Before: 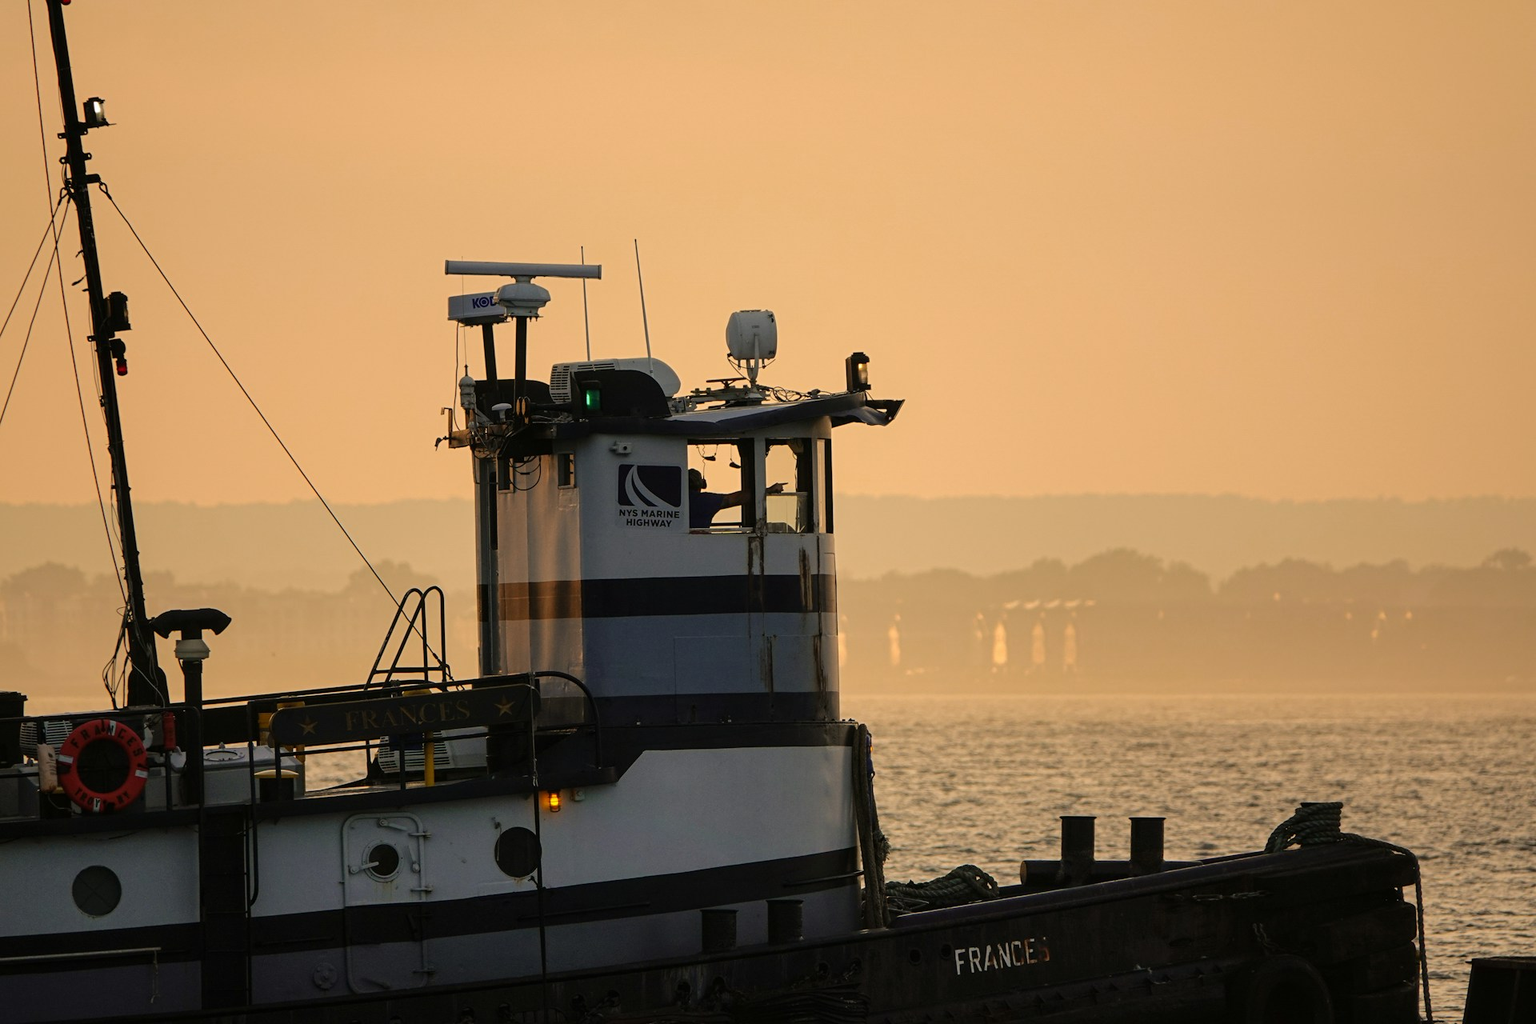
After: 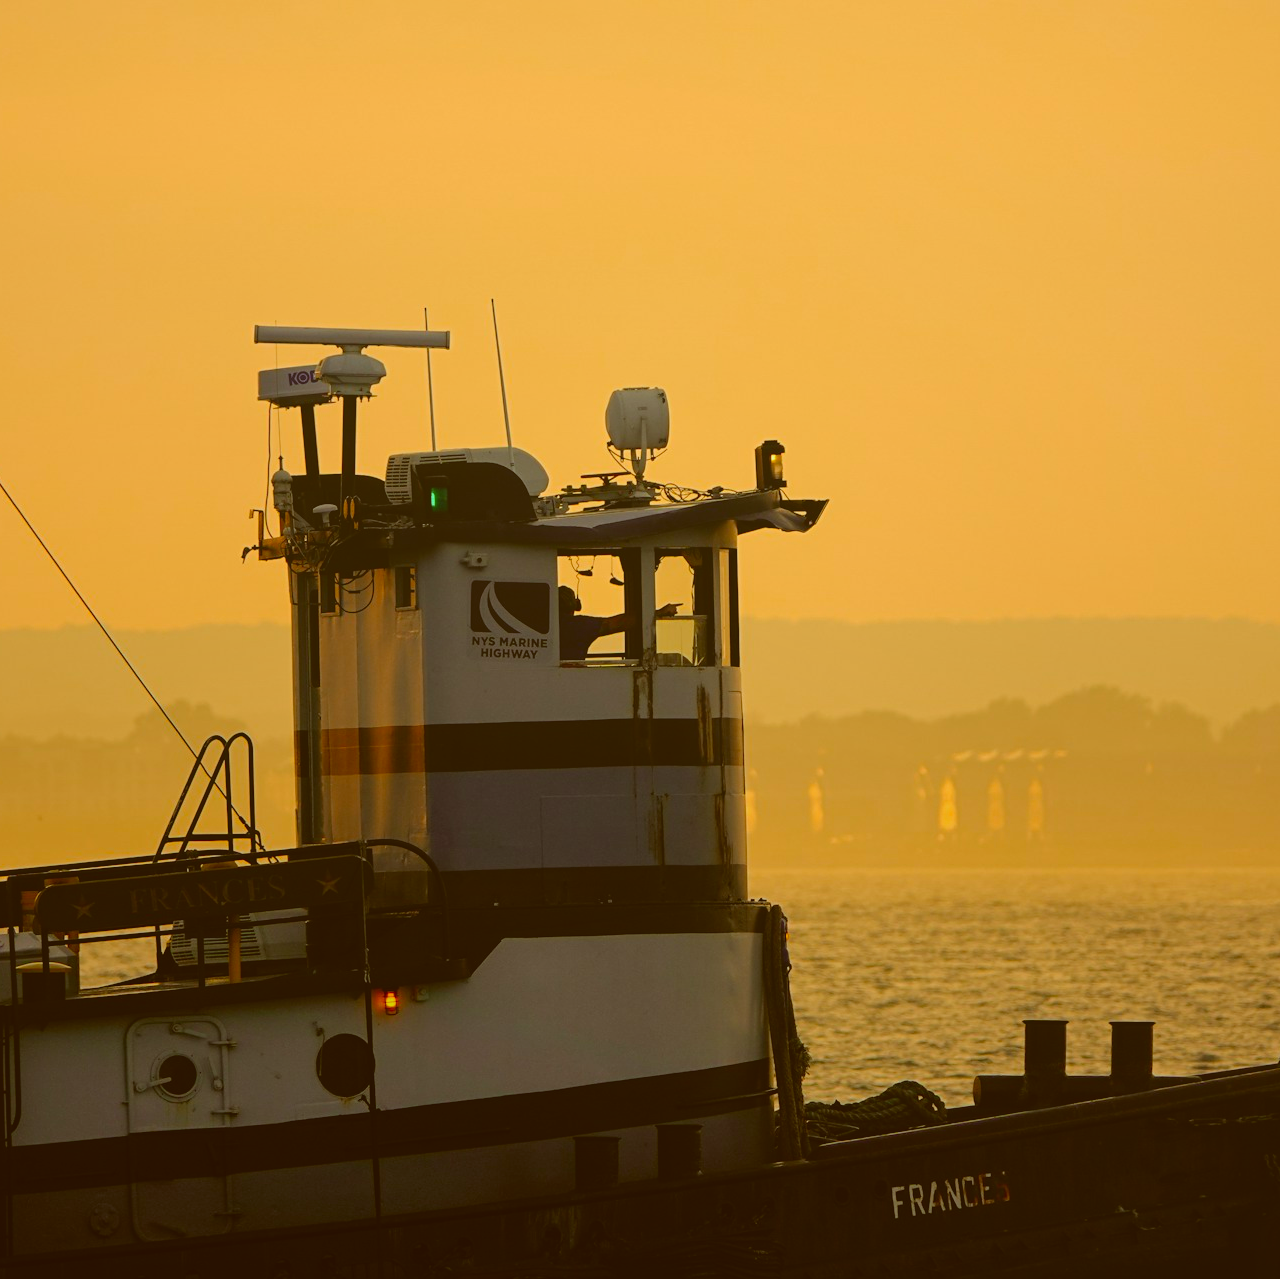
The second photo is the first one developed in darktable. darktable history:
crop and rotate: left 15.754%, right 17.579%
color balance: contrast 6.48%, output saturation 113.3%
local contrast: detail 70%
color correction: highlights a* -5.3, highlights b* 9.8, shadows a* 9.8, shadows b* 24.26
